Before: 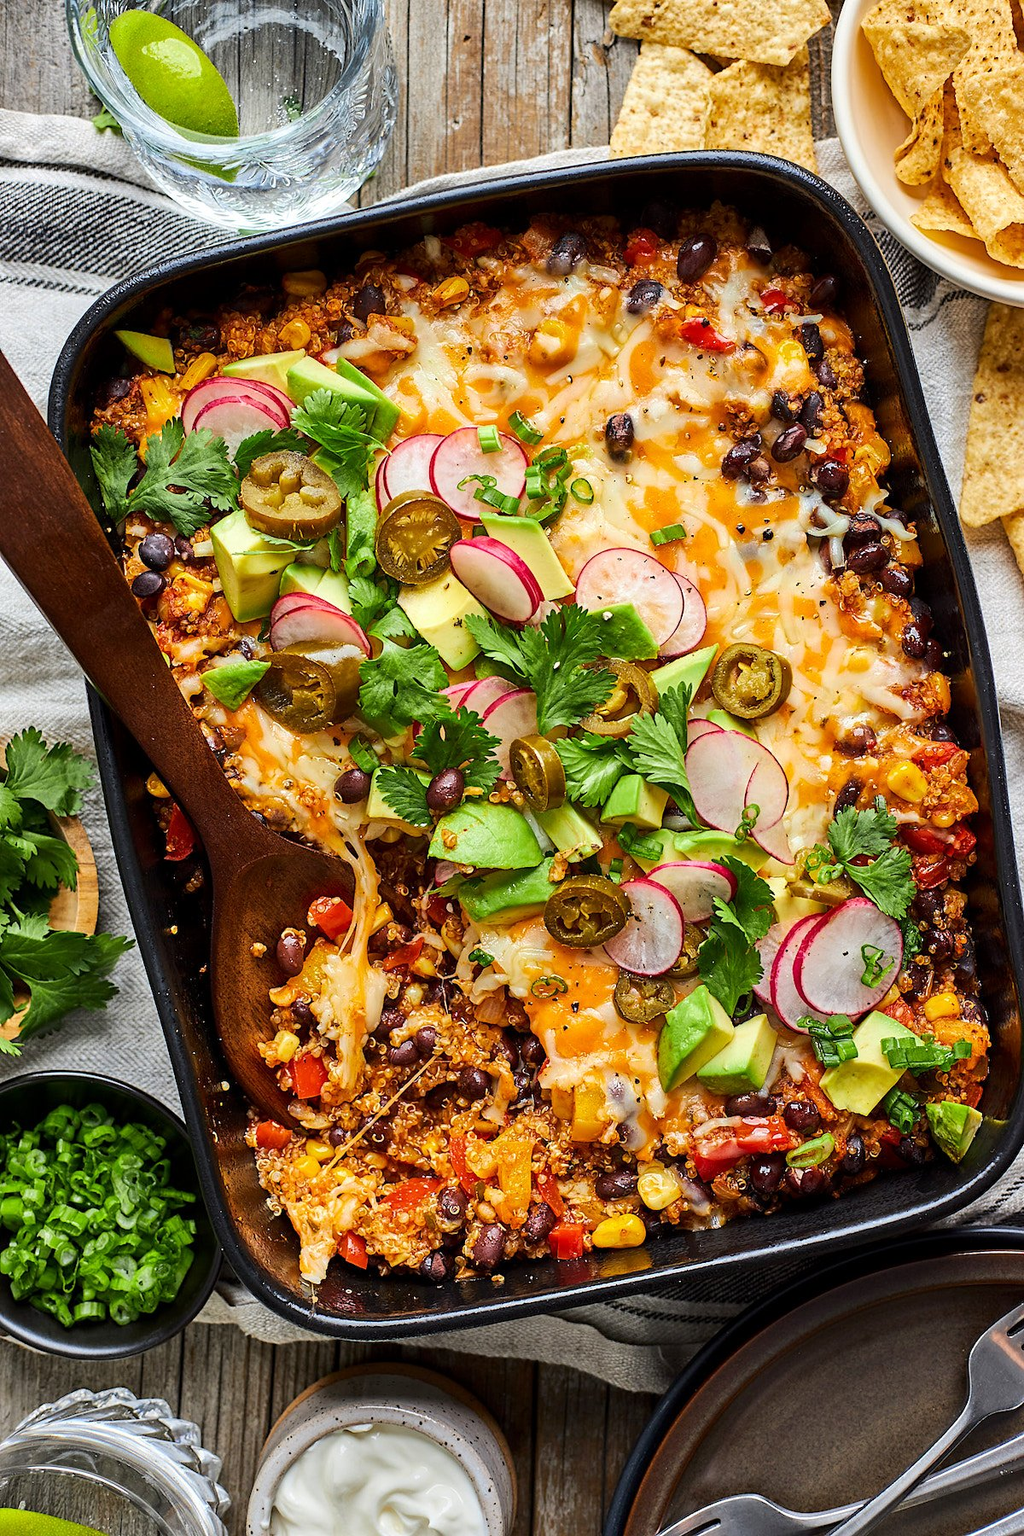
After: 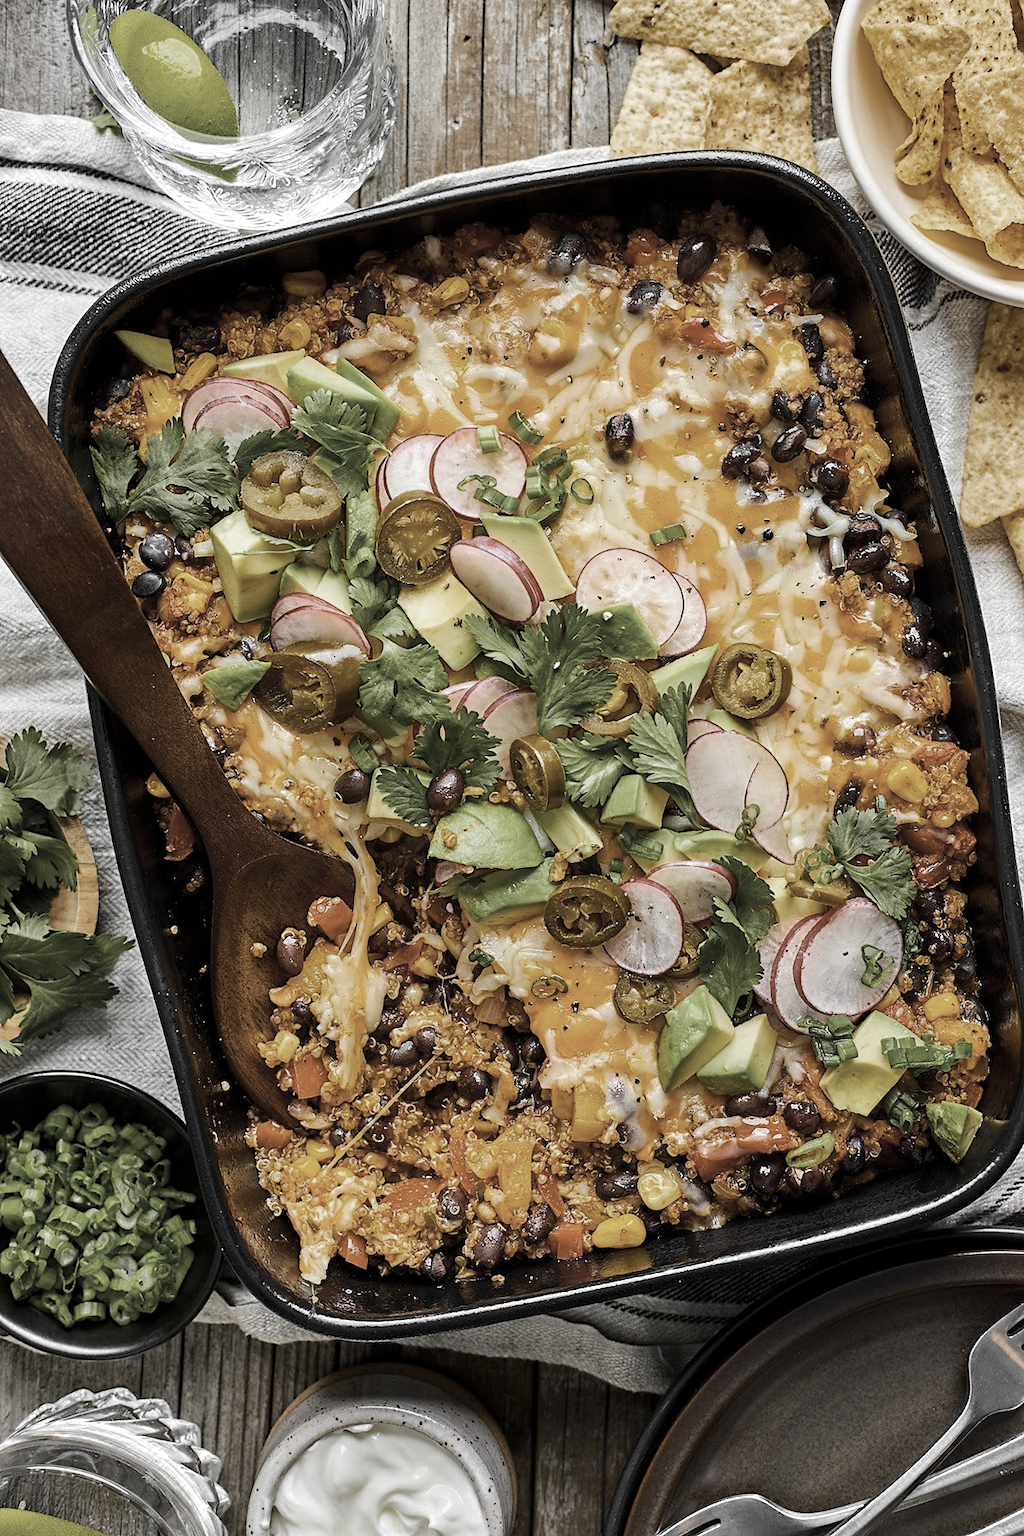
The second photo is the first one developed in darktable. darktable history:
color zones: curves: ch0 [(0, 0.613) (0.01, 0.613) (0.245, 0.448) (0.498, 0.529) (0.642, 0.665) (0.879, 0.777) (0.99, 0.613)]; ch1 [(0, 0.035) (0.121, 0.189) (0.259, 0.197) (0.415, 0.061) (0.589, 0.022) (0.732, 0.022) (0.857, 0.026) (0.991, 0.053)]
color contrast: green-magenta contrast 0.85, blue-yellow contrast 1.25, unbound 0
